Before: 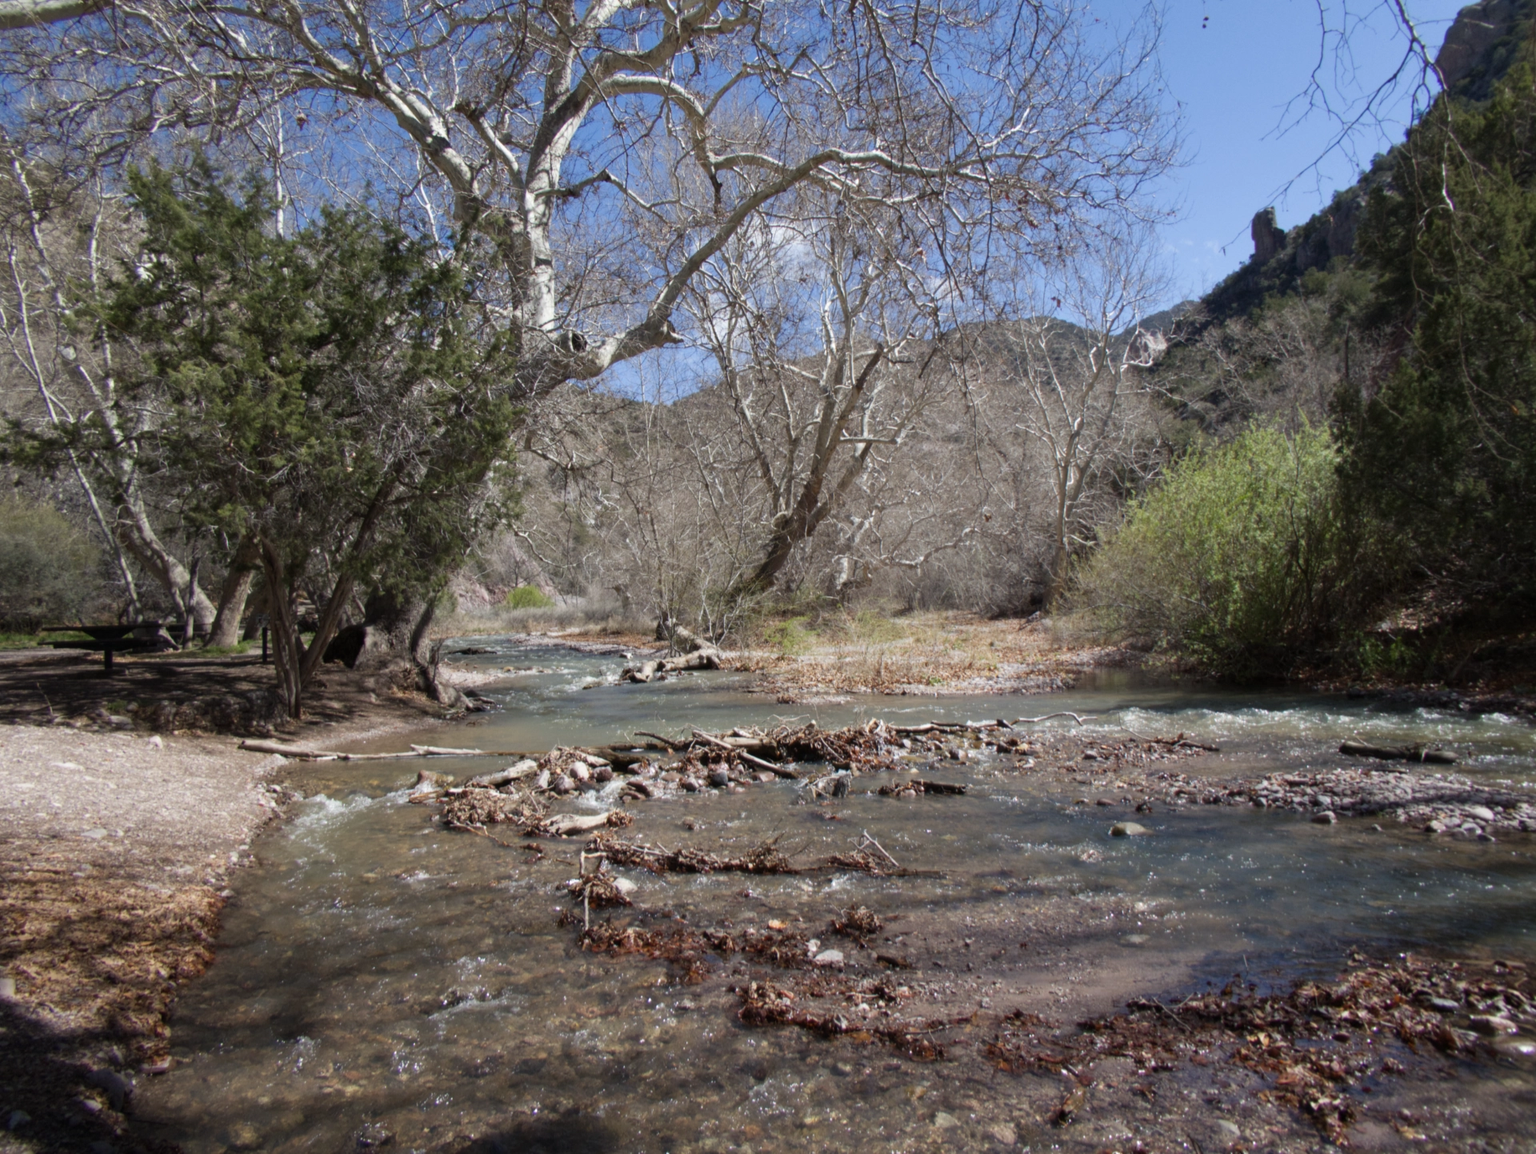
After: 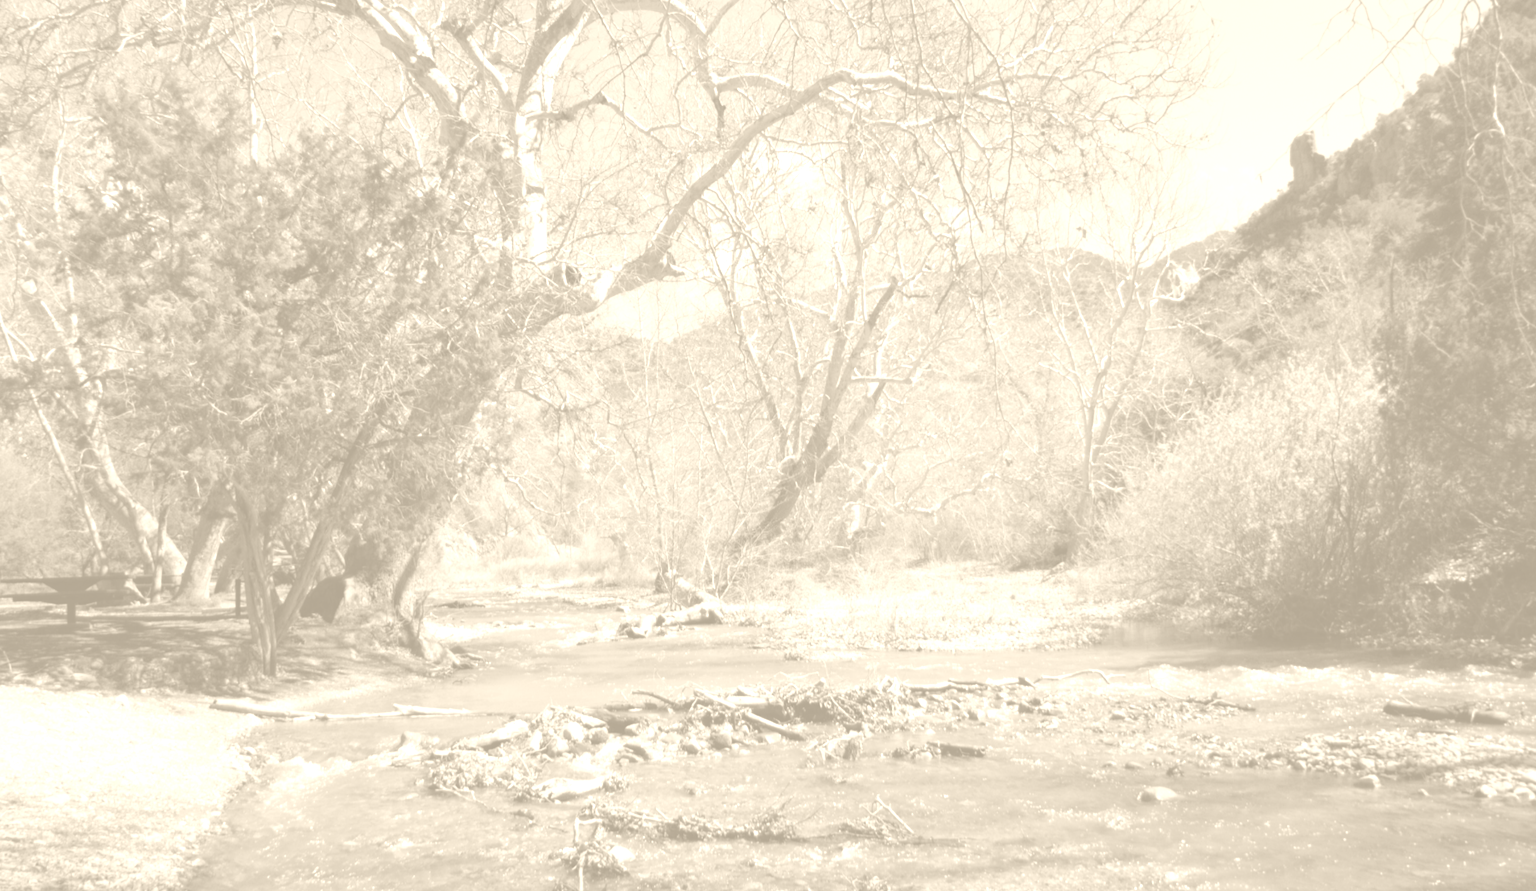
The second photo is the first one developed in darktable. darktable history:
crop: left 2.737%, top 7.287%, right 3.421%, bottom 20.179%
colorize: hue 36°, saturation 71%, lightness 80.79%
